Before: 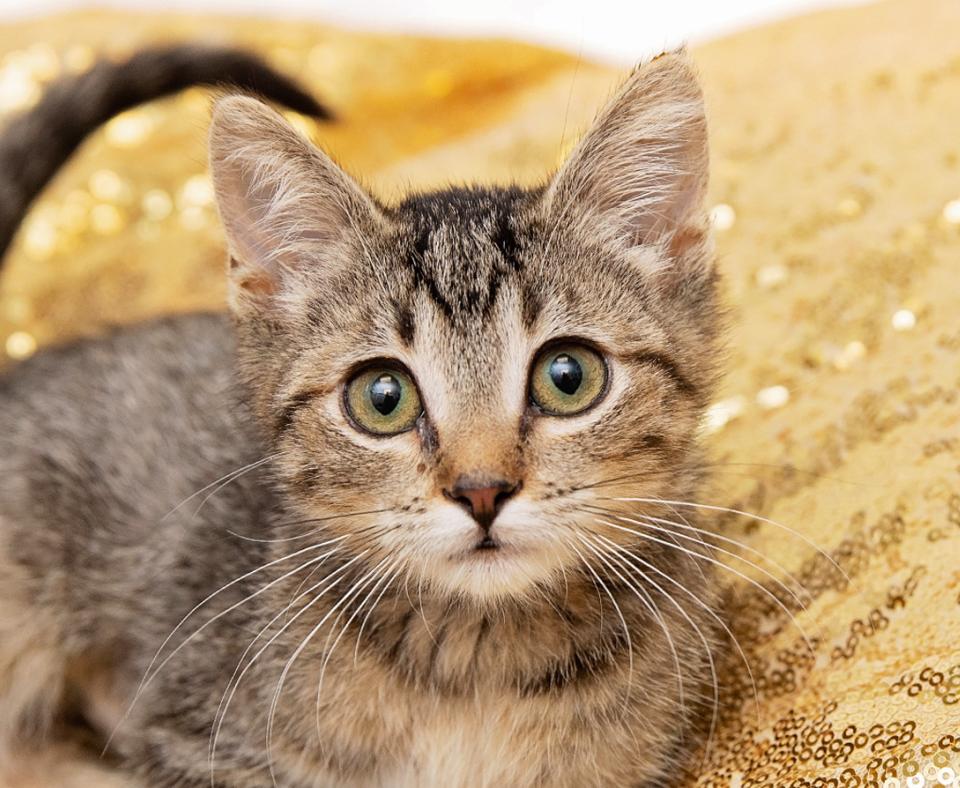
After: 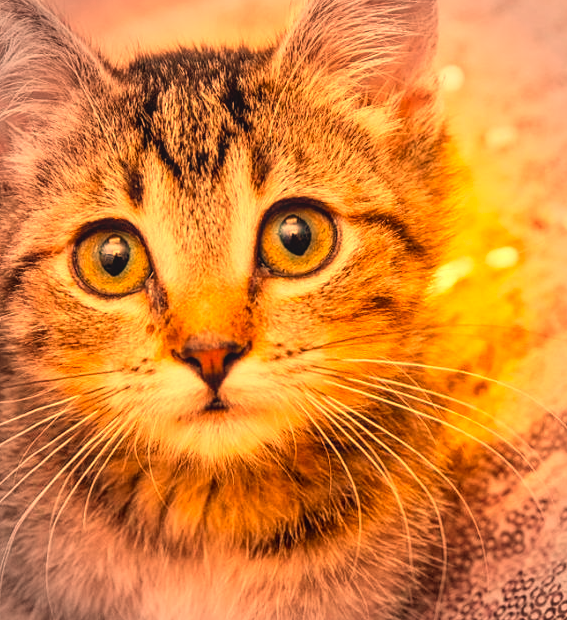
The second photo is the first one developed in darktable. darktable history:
white balance: red 1.467, blue 0.684
exposure: exposure -0.021 EV, compensate highlight preservation false
vignetting: fall-off start 71.74%
crop and rotate: left 28.256%, top 17.734%, right 12.656%, bottom 3.573%
color balance: lift [1, 1.001, 0.999, 1.001], gamma [1, 1.004, 1.007, 0.993], gain [1, 0.991, 0.987, 1.013], contrast 7.5%, contrast fulcrum 10%, output saturation 115%
local contrast: detail 110%
